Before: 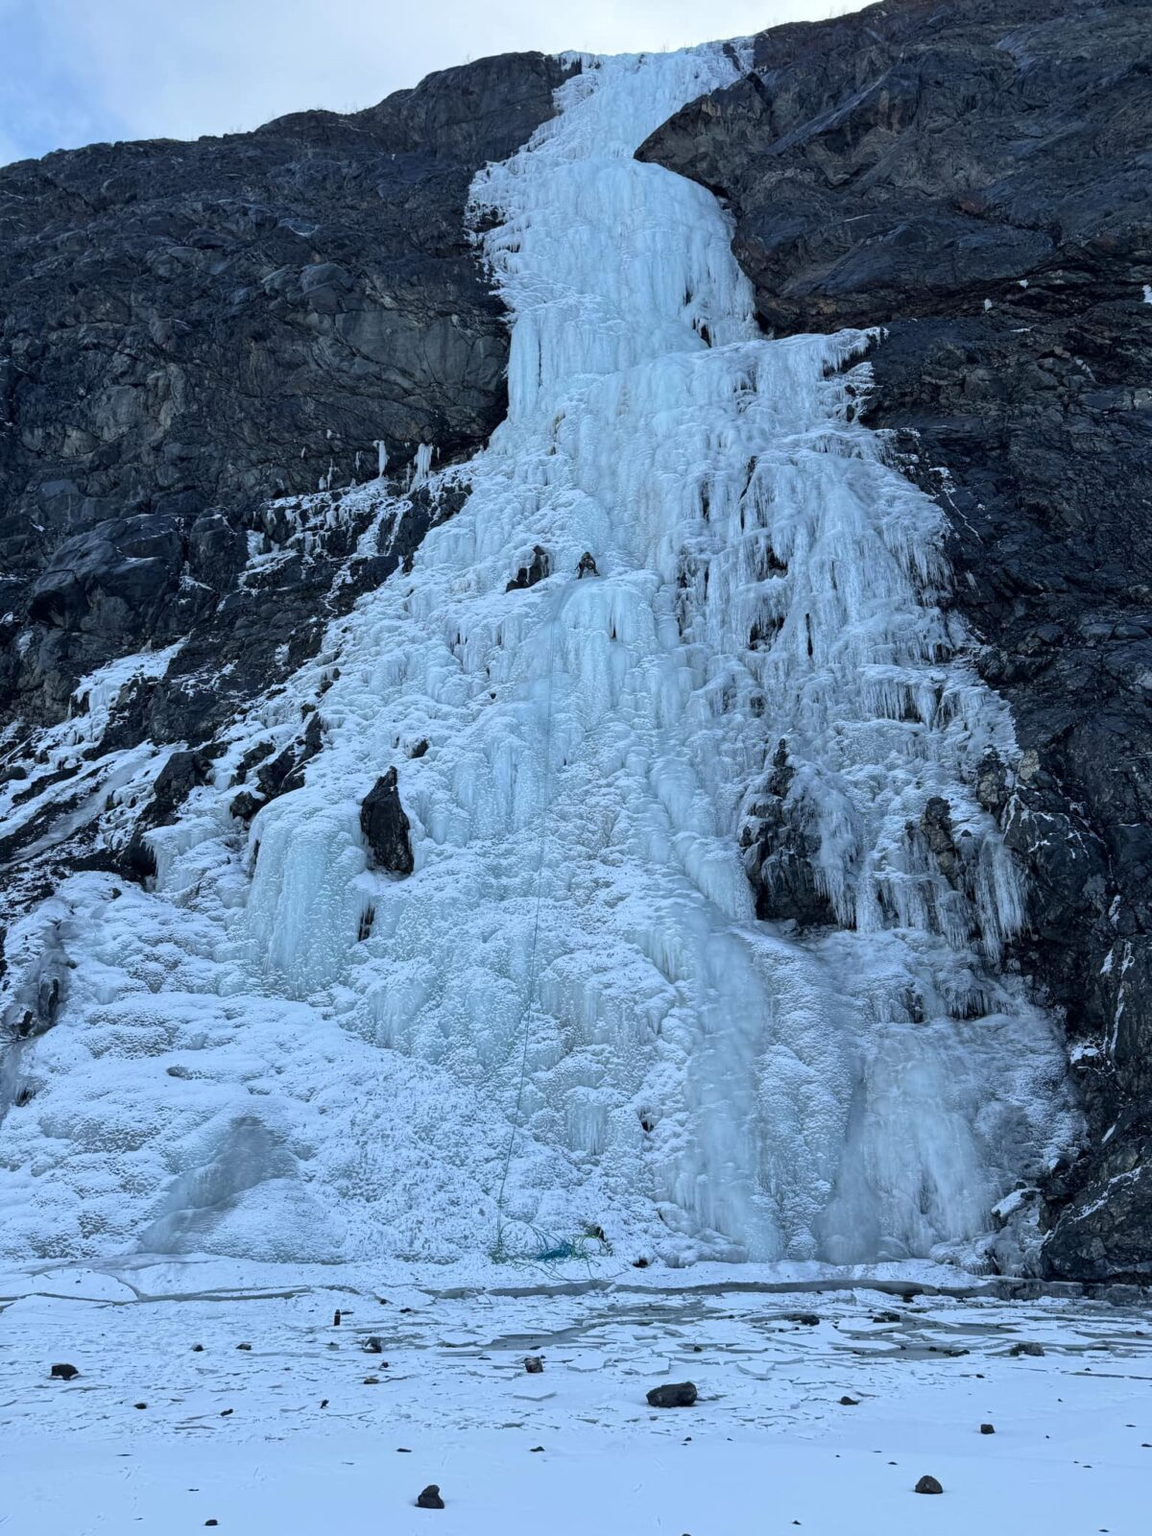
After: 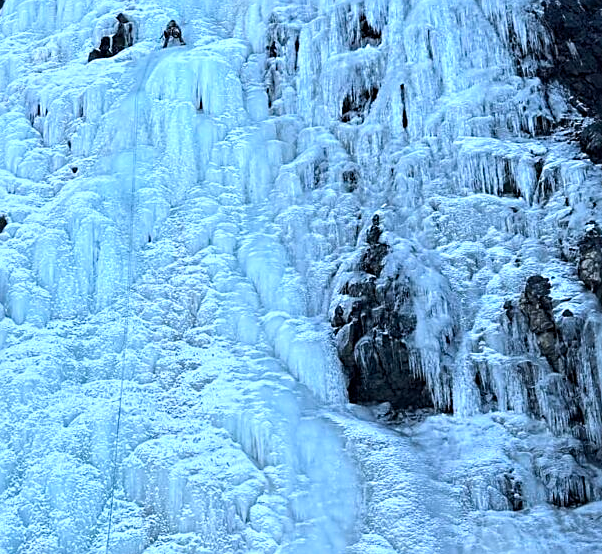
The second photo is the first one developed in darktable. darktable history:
tone equalizer: -8 EV 0.001 EV, -7 EV -0.002 EV, -6 EV 0.002 EV, -5 EV -0.03 EV, -4 EV -0.116 EV, -3 EV -0.169 EV, -2 EV 0.24 EV, -1 EV 0.702 EV, +0 EV 0.493 EV
sharpen: on, module defaults
crop: left 36.607%, top 34.735%, right 13.146%, bottom 30.611%
color balance rgb: perceptual saturation grading › global saturation 20%, global vibrance 20%
